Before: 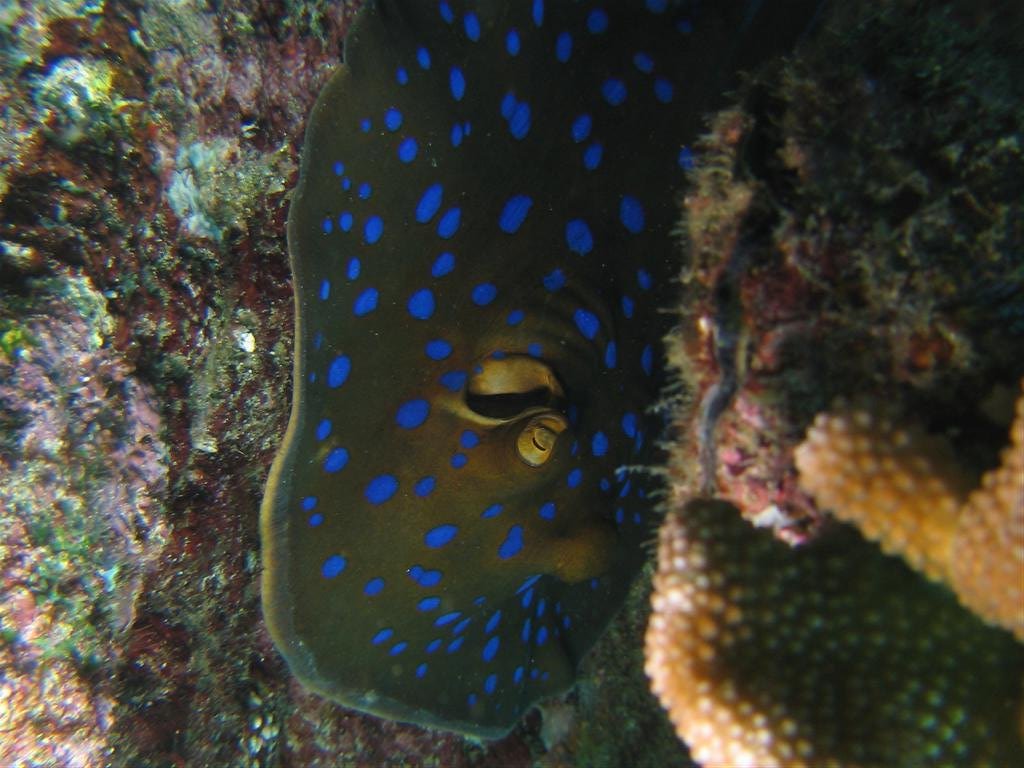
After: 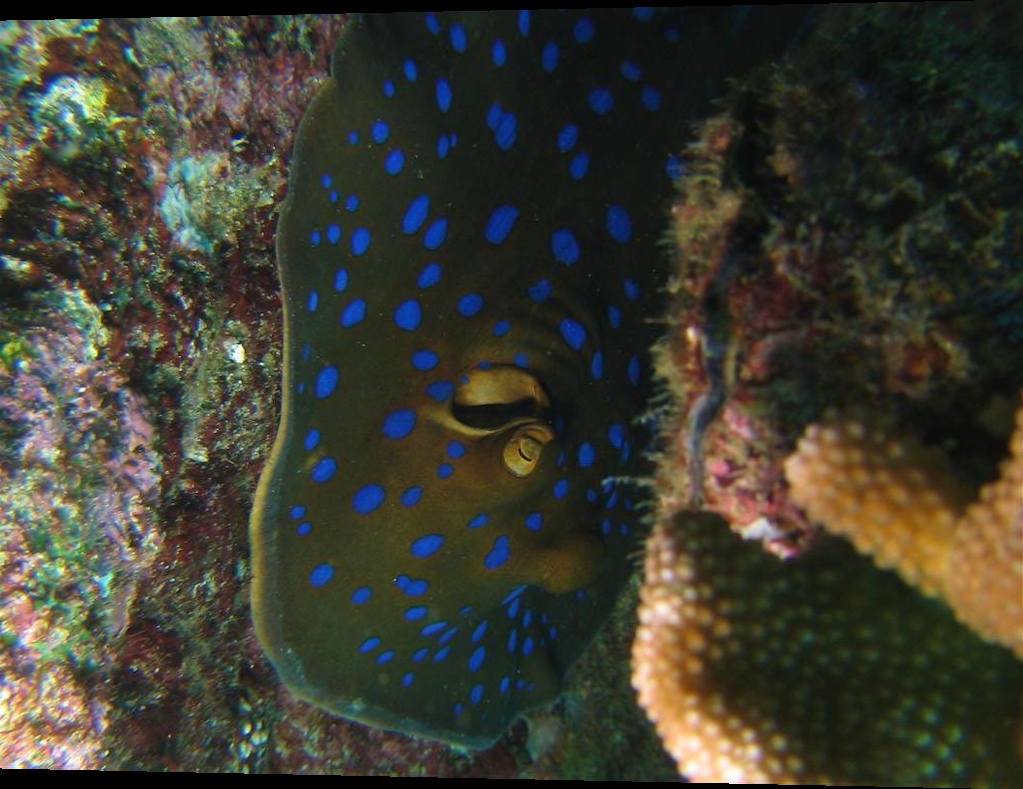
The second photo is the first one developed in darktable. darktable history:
velvia: on, module defaults
rotate and perspective: lens shift (horizontal) -0.055, automatic cropping off
